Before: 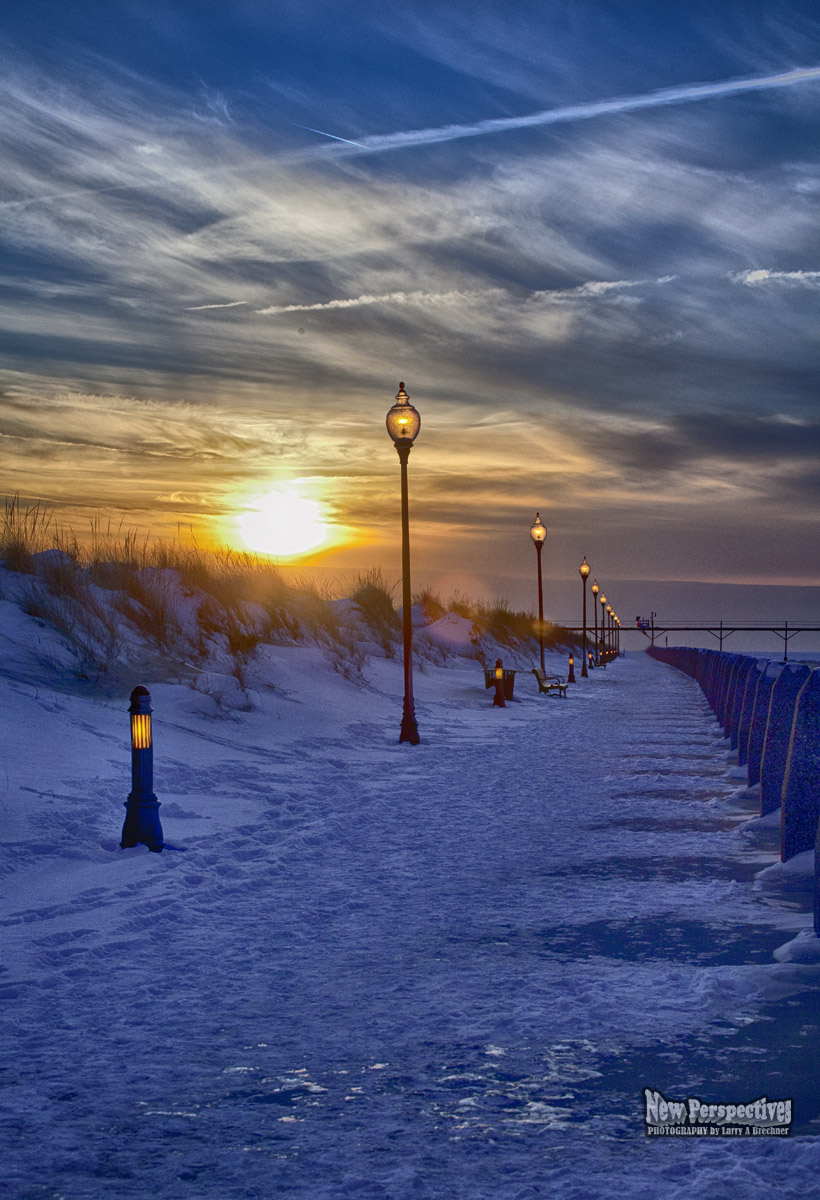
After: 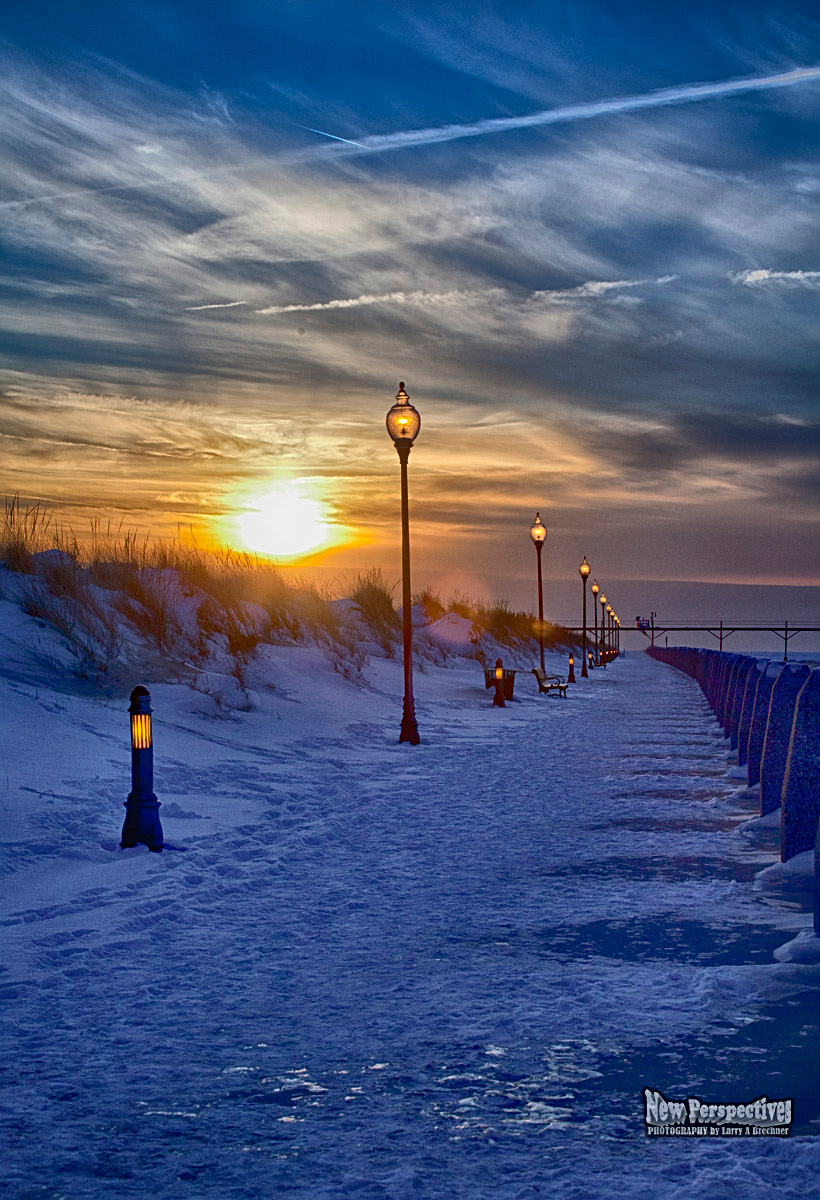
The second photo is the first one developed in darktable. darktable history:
sharpen: radius 2.529, amount 0.319
